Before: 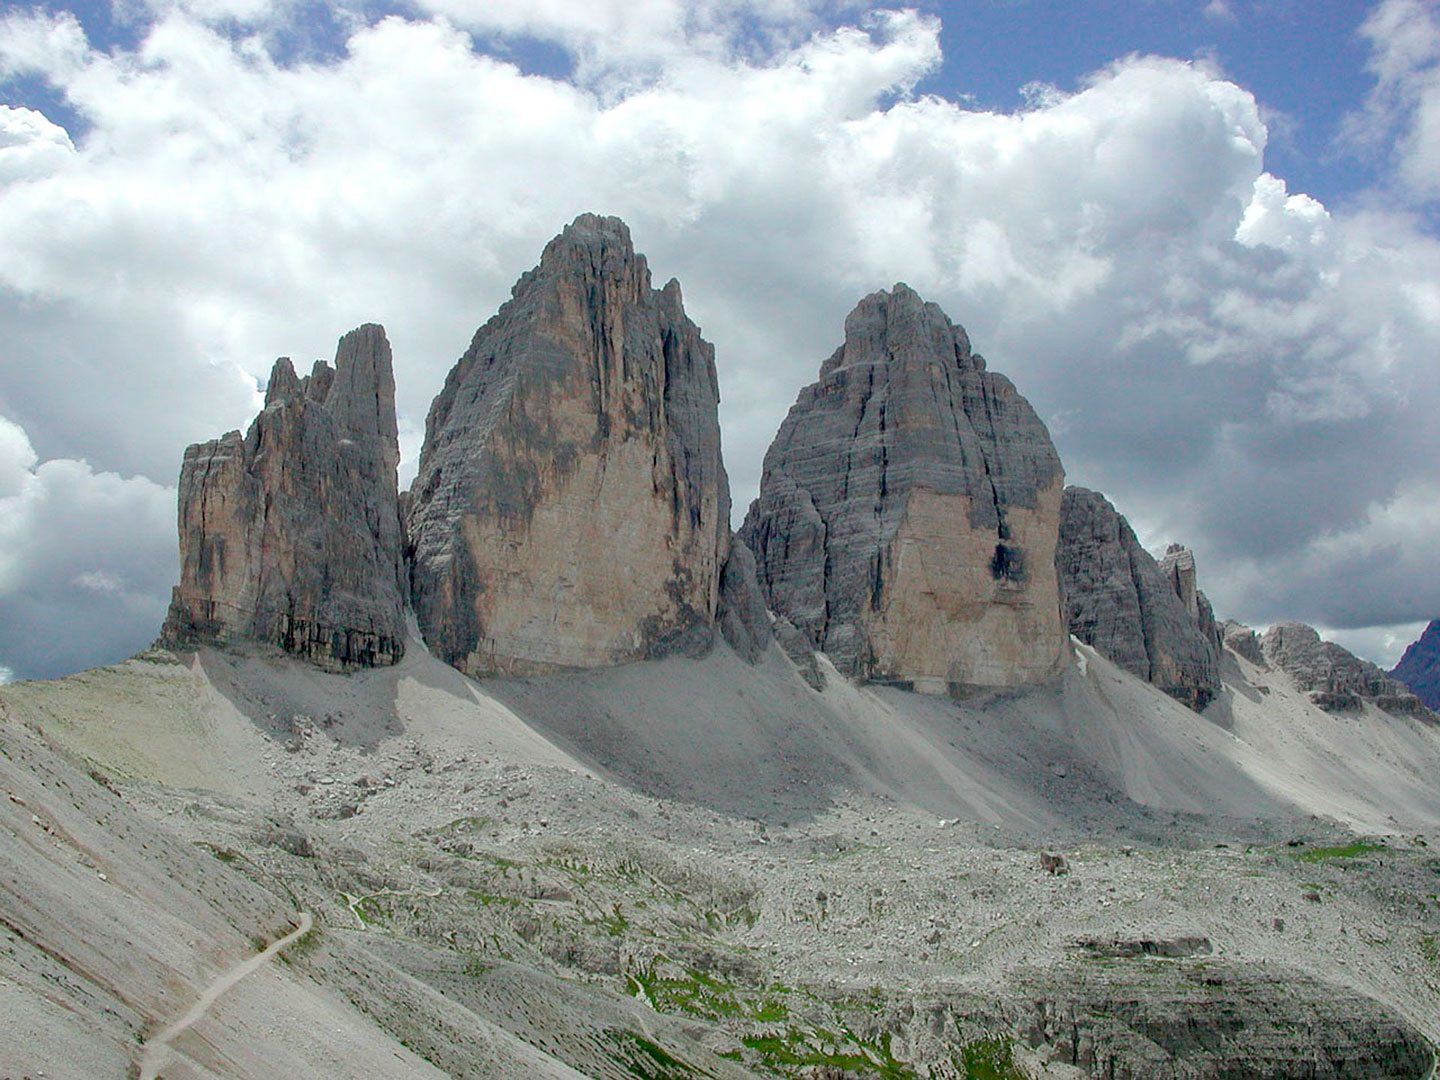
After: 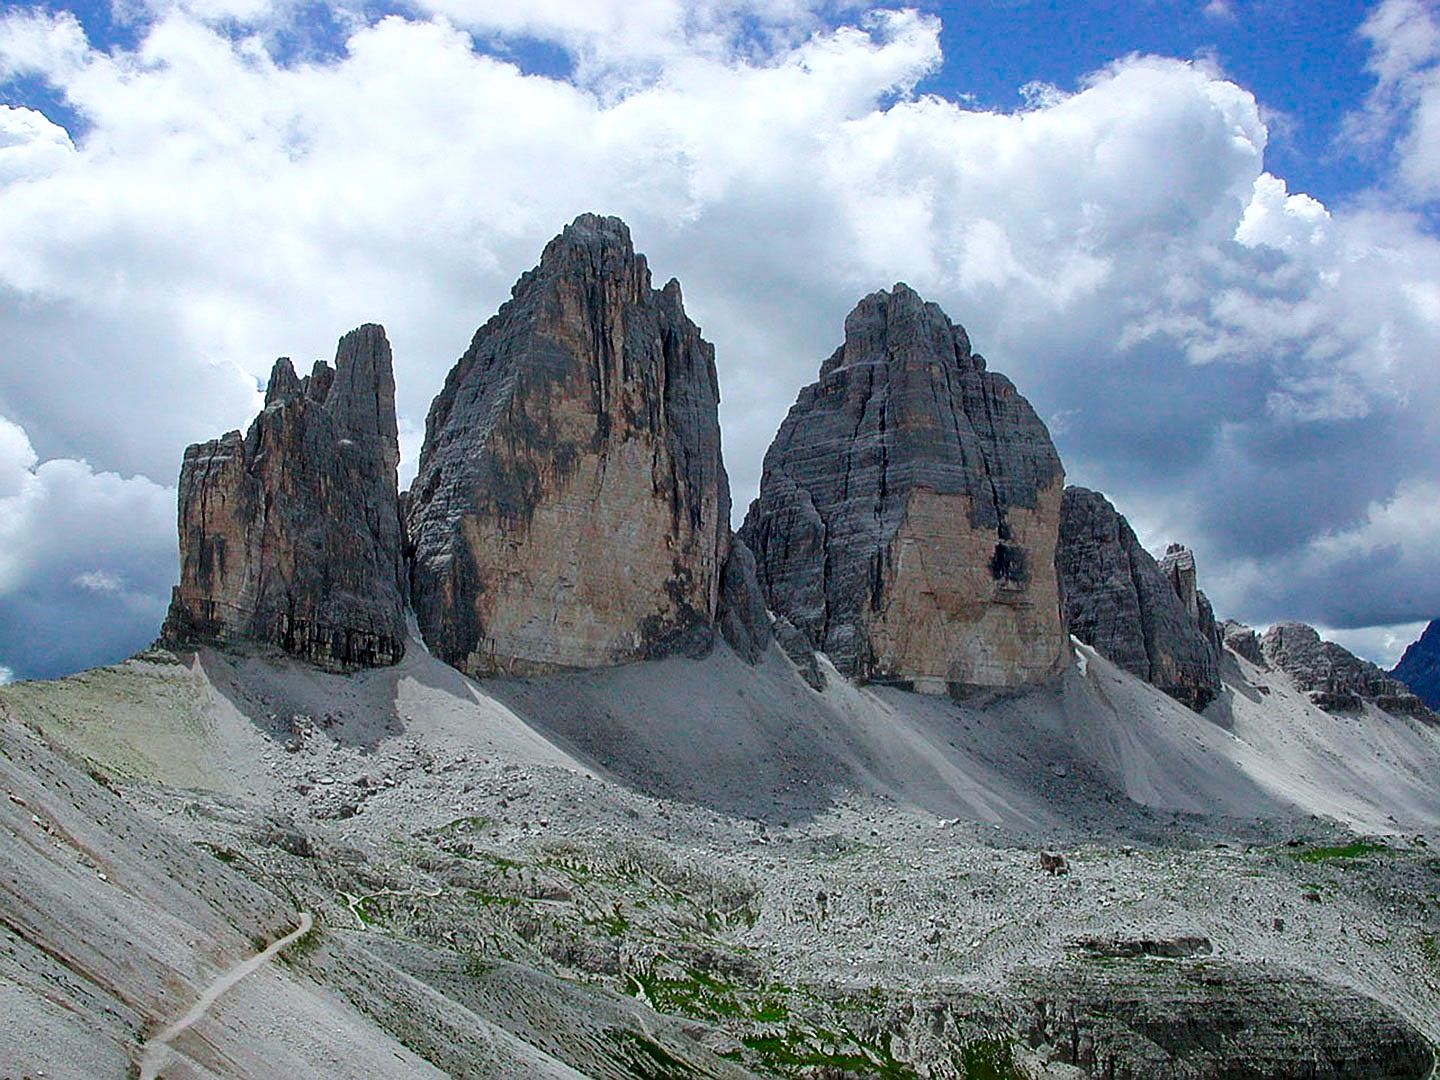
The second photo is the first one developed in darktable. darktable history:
white balance: red 0.984, blue 1.059
sharpen: on, module defaults
tone curve: curves: ch0 [(0, 0) (0.003, 0) (0.011, 0) (0.025, 0) (0.044, 0.006) (0.069, 0.024) (0.1, 0.038) (0.136, 0.052) (0.177, 0.08) (0.224, 0.112) (0.277, 0.145) (0.335, 0.206) (0.399, 0.284) (0.468, 0.372) (0.543, 0.477) (0.623, 0.593) (0.709, 0.717) (0.801, 0.815) (0.898, 0.92) (1, 1)], preserve colors none
